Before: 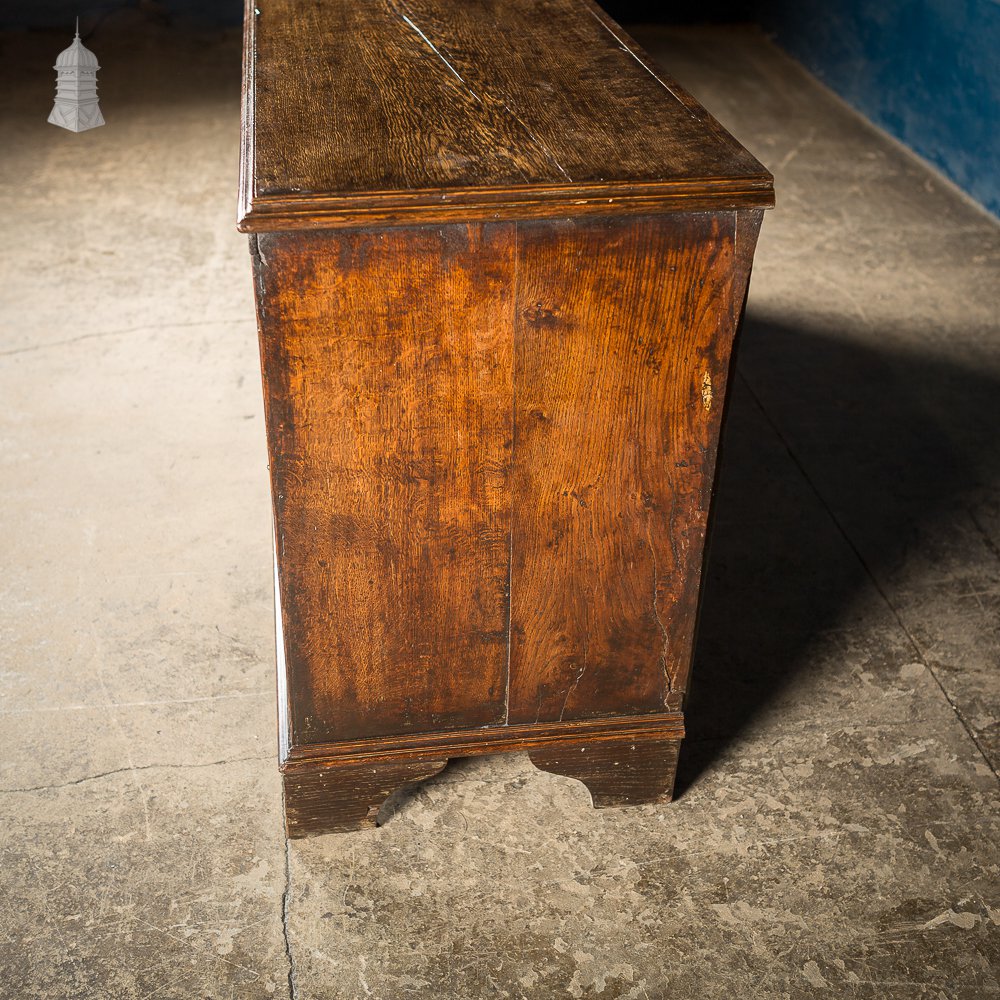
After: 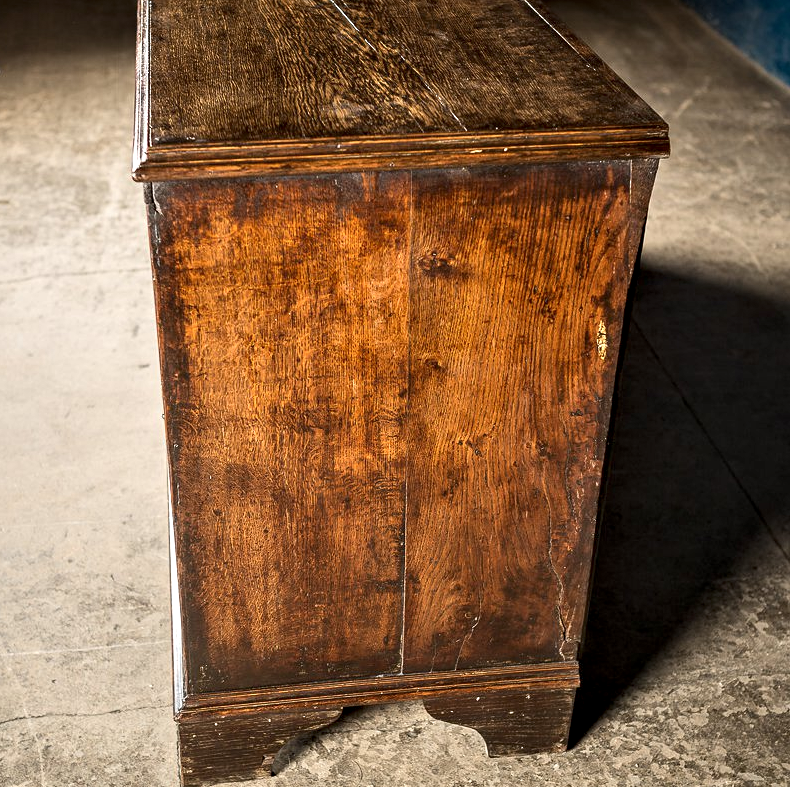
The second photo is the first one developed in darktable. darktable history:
crop and rotate: left 10.552%, top 5.135%, right 10.391%, bottom 16.099%
contrast equalizer: y [[0.601, 0.6, 0.598, 0.598, 0.6, 0.601], [0.5 ×6], [0.5 ×6], [0 ×6], [0 ×6]]
